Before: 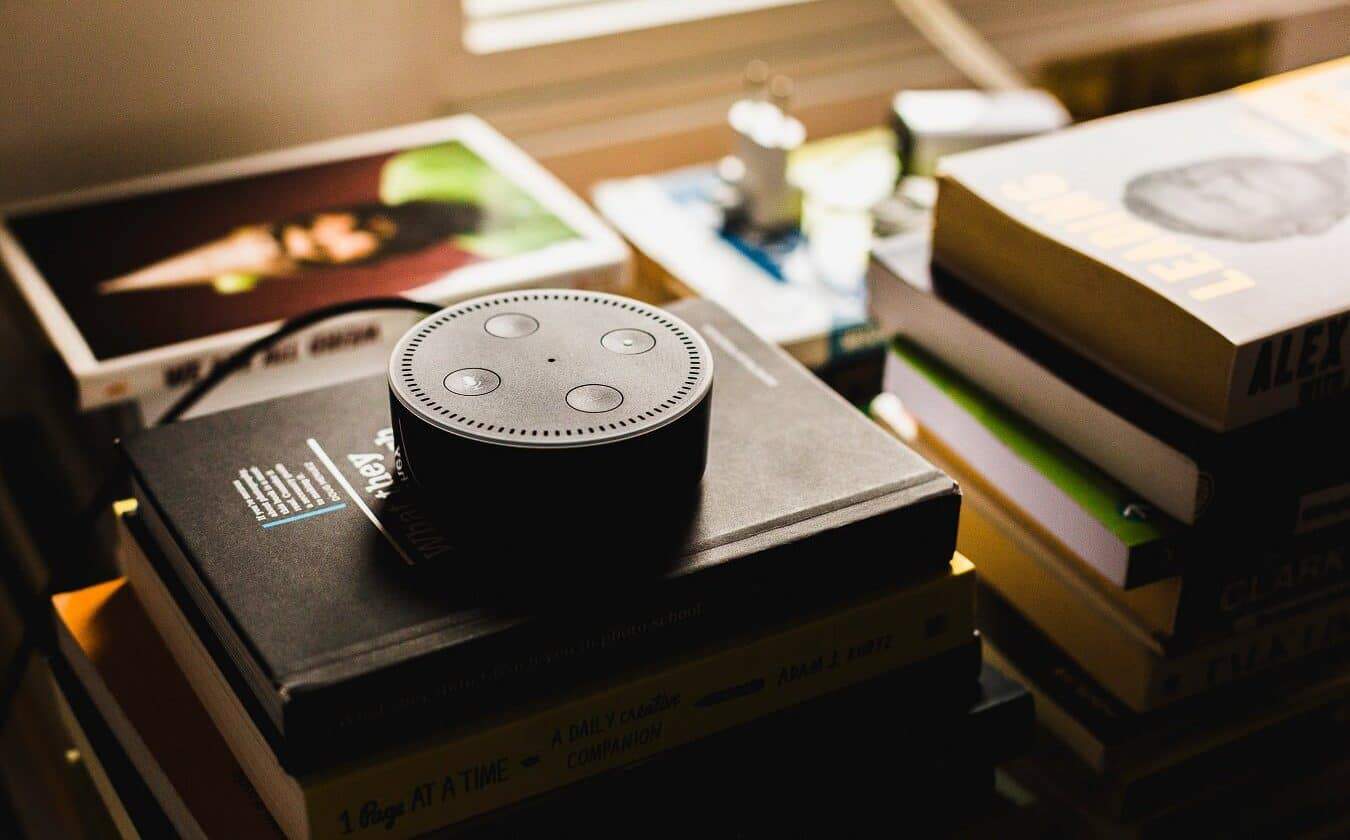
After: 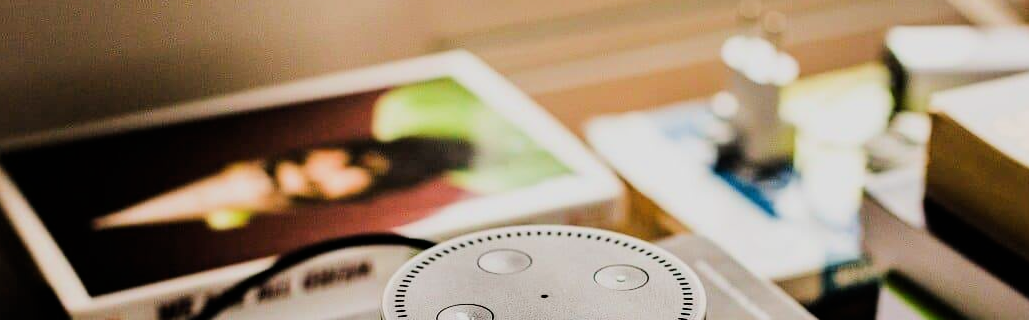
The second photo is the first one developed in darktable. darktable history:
crop: left 0.579%, top 7.627%, right 23.167%, bottom 54.275%
filmic rgb: black relative exposure -7.65 EV, white relative exposure 4.56 EV, hardness 3.61
tone equalizer: -8 EV -0.417 EV, -7 EV -0.389 EV, -6 EV -0.333 EV, -5 EV -0.222 EV, -3 EV 0.222 EV, -2 EV 0.333 EV, -1 EV 0.389 EV, +0 EV 0.417 EV, edges refinement/feathering 500, mask exposure compensation -1.57 EV, preserve details no
